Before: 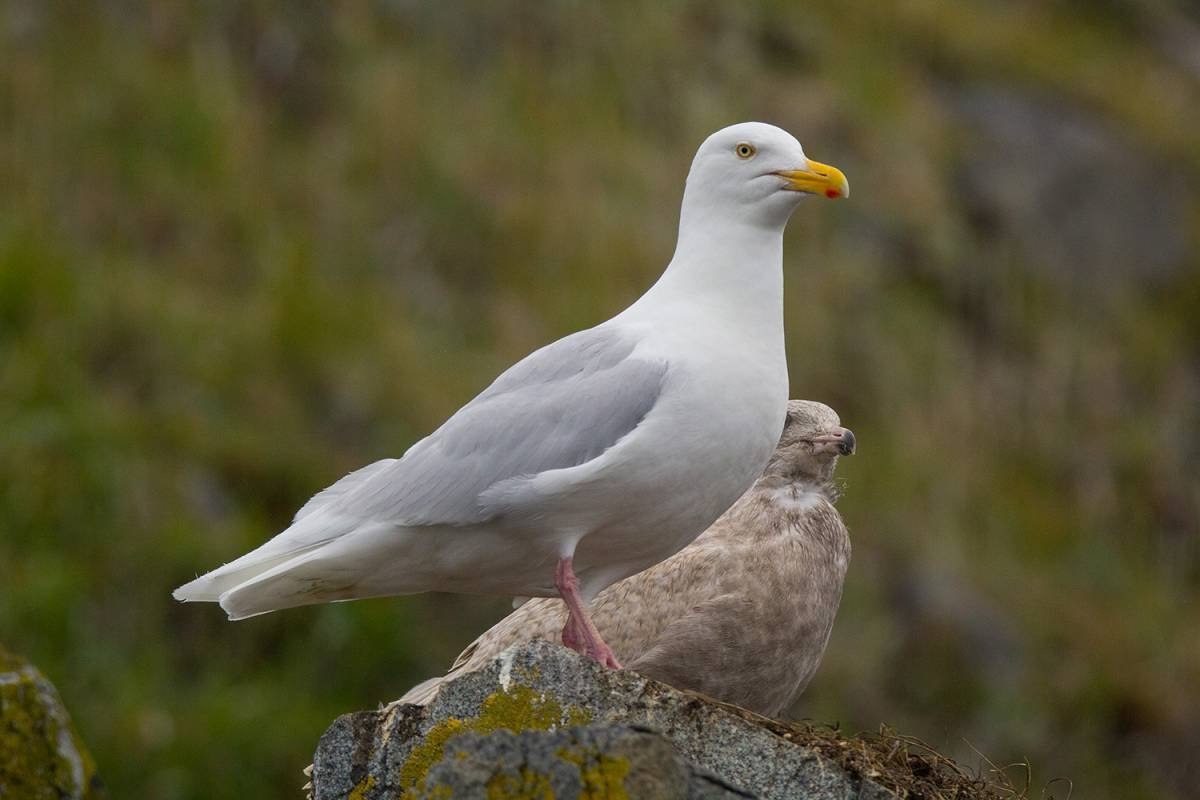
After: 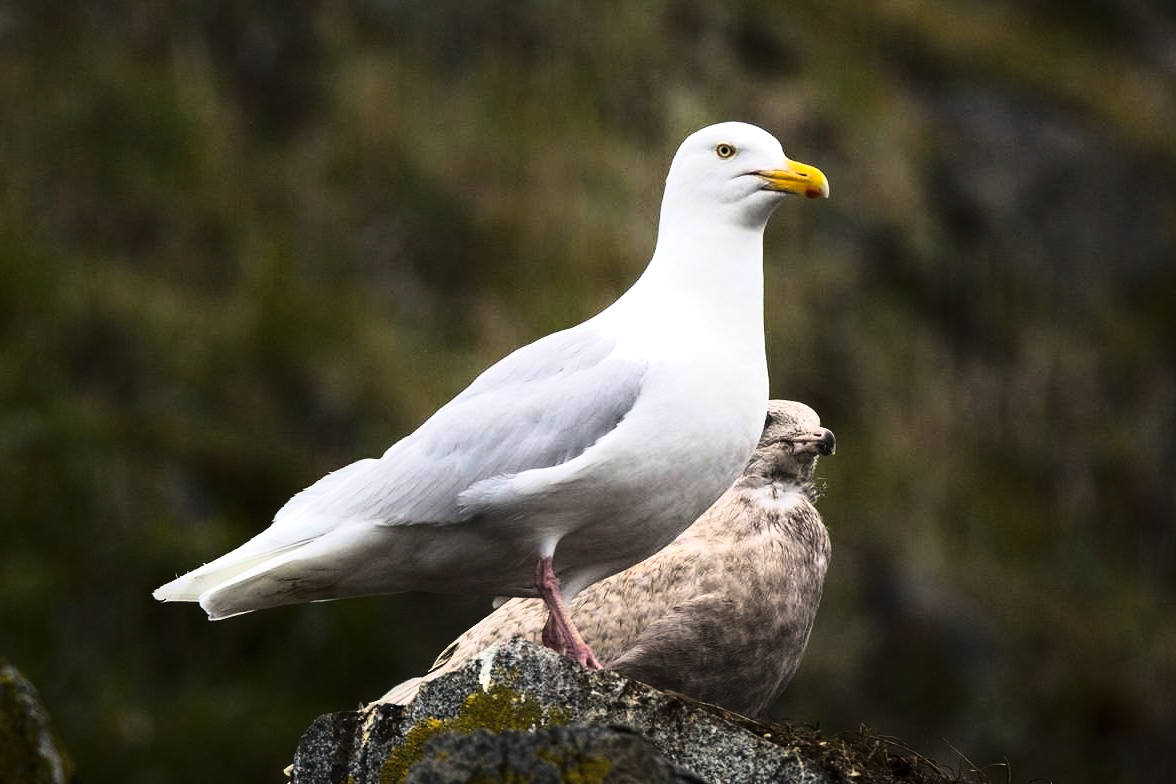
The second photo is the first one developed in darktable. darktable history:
crop: left 1.691%, right 0.274%, bottom 1.916%
tone curve: curves: ch0 [(0, 0) (0.236, 0.124) (0.373, 0.304) (0.542, 0.593) (0.737, 0.873) (1, 1)]; ch1 [(0, 0) (0.399, 0.328) (0.488, 0.484) (0.598, 0.624) (1, 1)]; ch2 [(0, 0) (0.448, 0.405) (0.523, 0.511) (0.592, 0.59) (1, 1)], color space Lab, linked channels, preserve colors none
tone equalizer: -8 EV -0.74 EV, -7 EV -0.714 EV, -6 EV -0.629 EV, -5 EV -0.395 EV, -3 EV 0.403 EV, -2 EV 0.6 EV, -1 EV 0.695 EV, +0 EV 0.773 EV, edges refinement/feathering 500, mask exposure compensation -1.57 EV, preserve details guided filter
